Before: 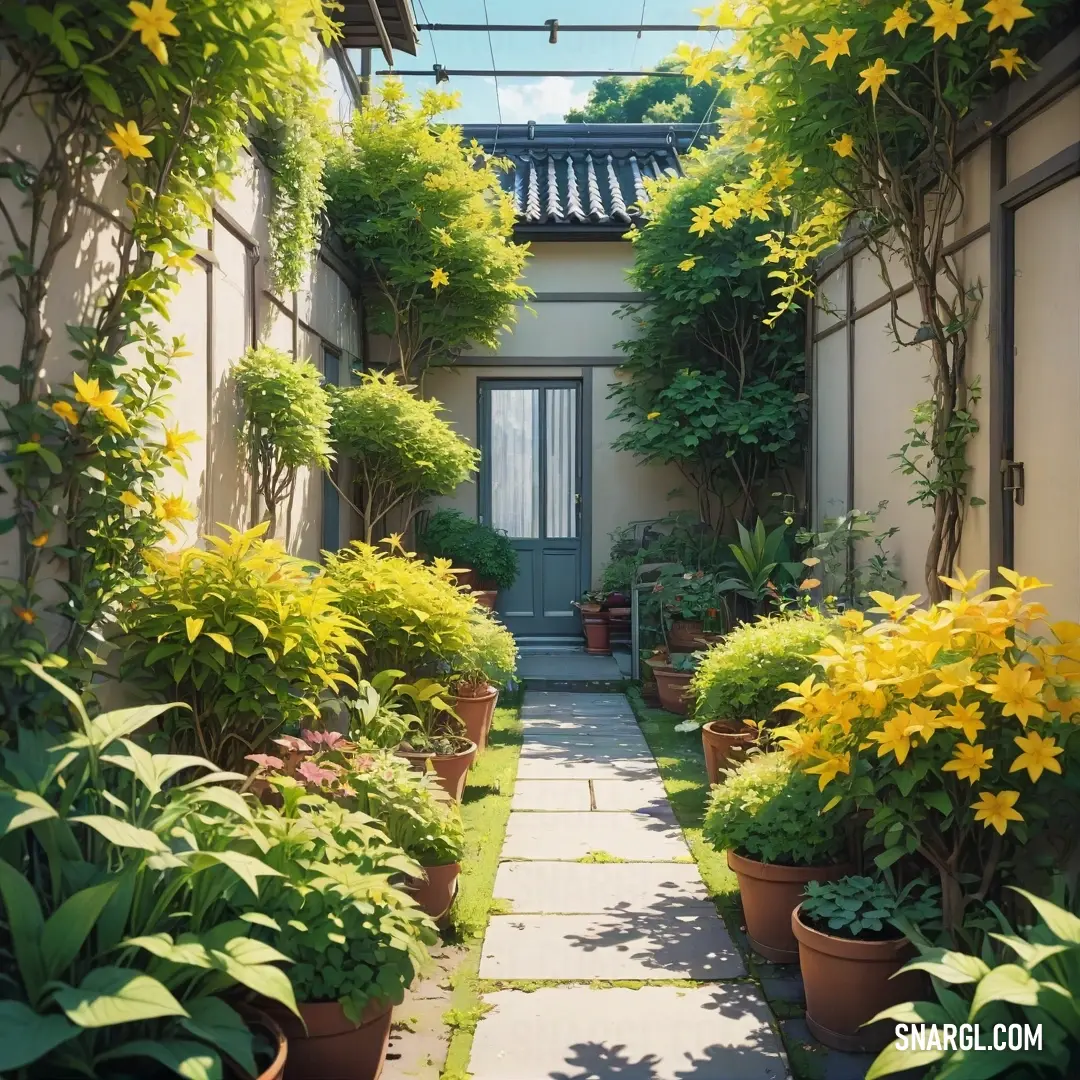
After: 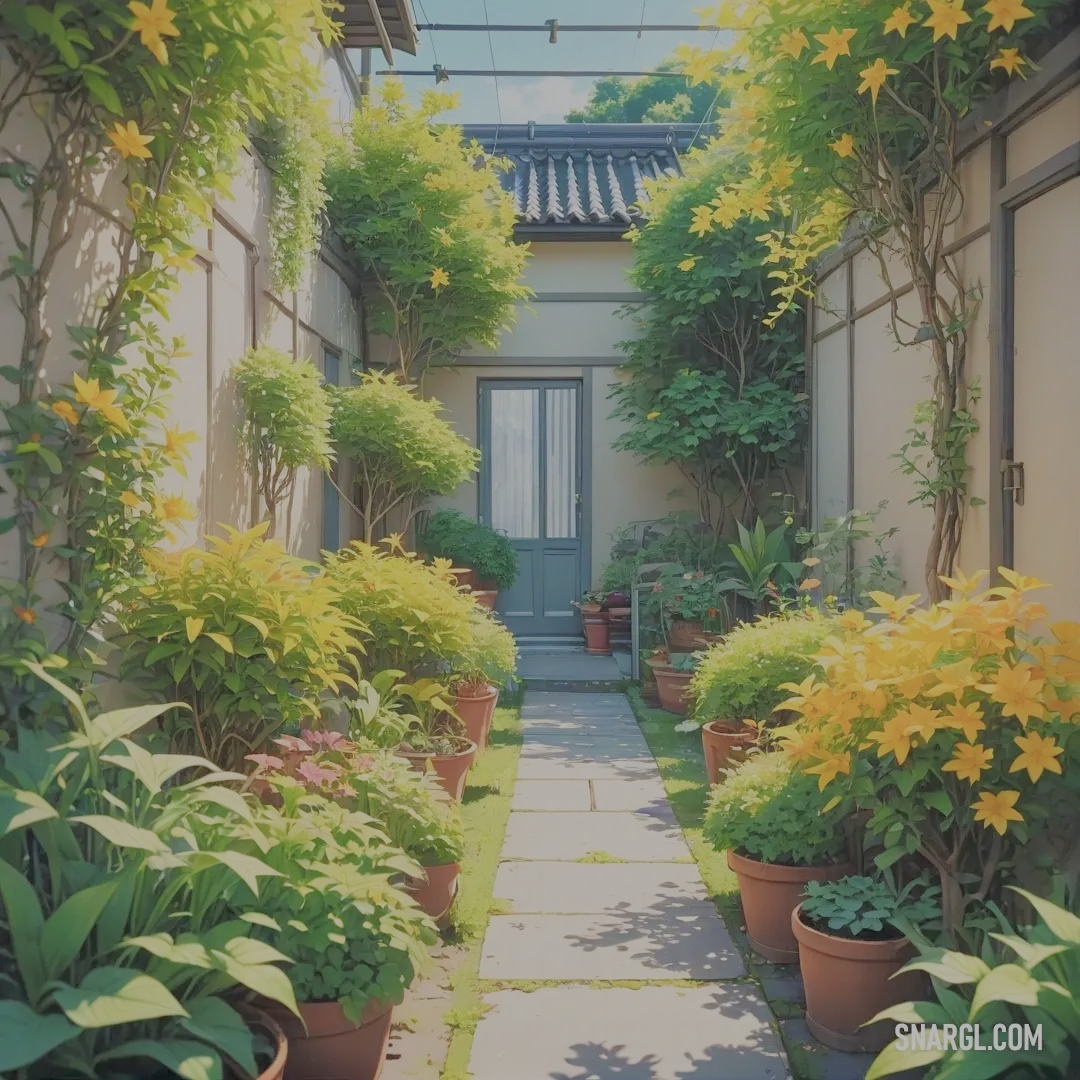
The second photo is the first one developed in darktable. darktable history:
filmic rgb: black relative exposure -15.91 EV, white relative exposure 7.95 EV, hardness 4.11, latitude 49.85%, contrast 0.511, iterations of high-quality reconstruction 0
tone equalizer: mask exposure compensation -0.501 EV
exposure: exposure 0.611 EV, compensate highlight preservation false
